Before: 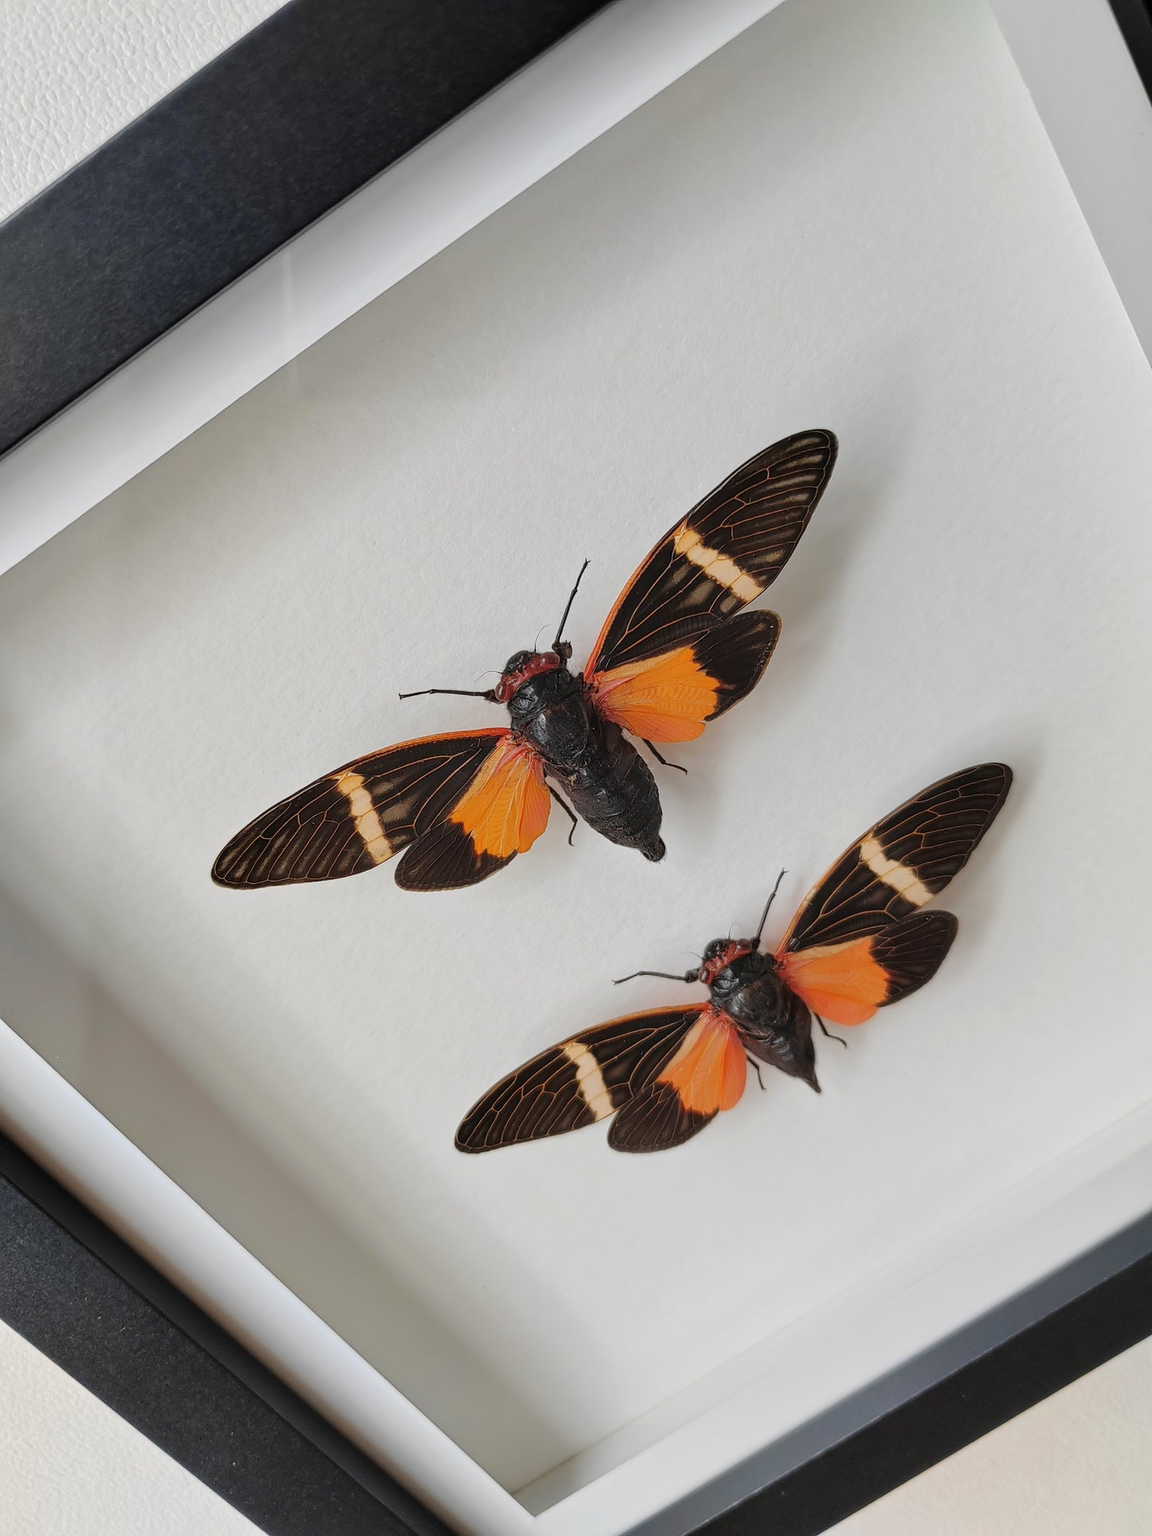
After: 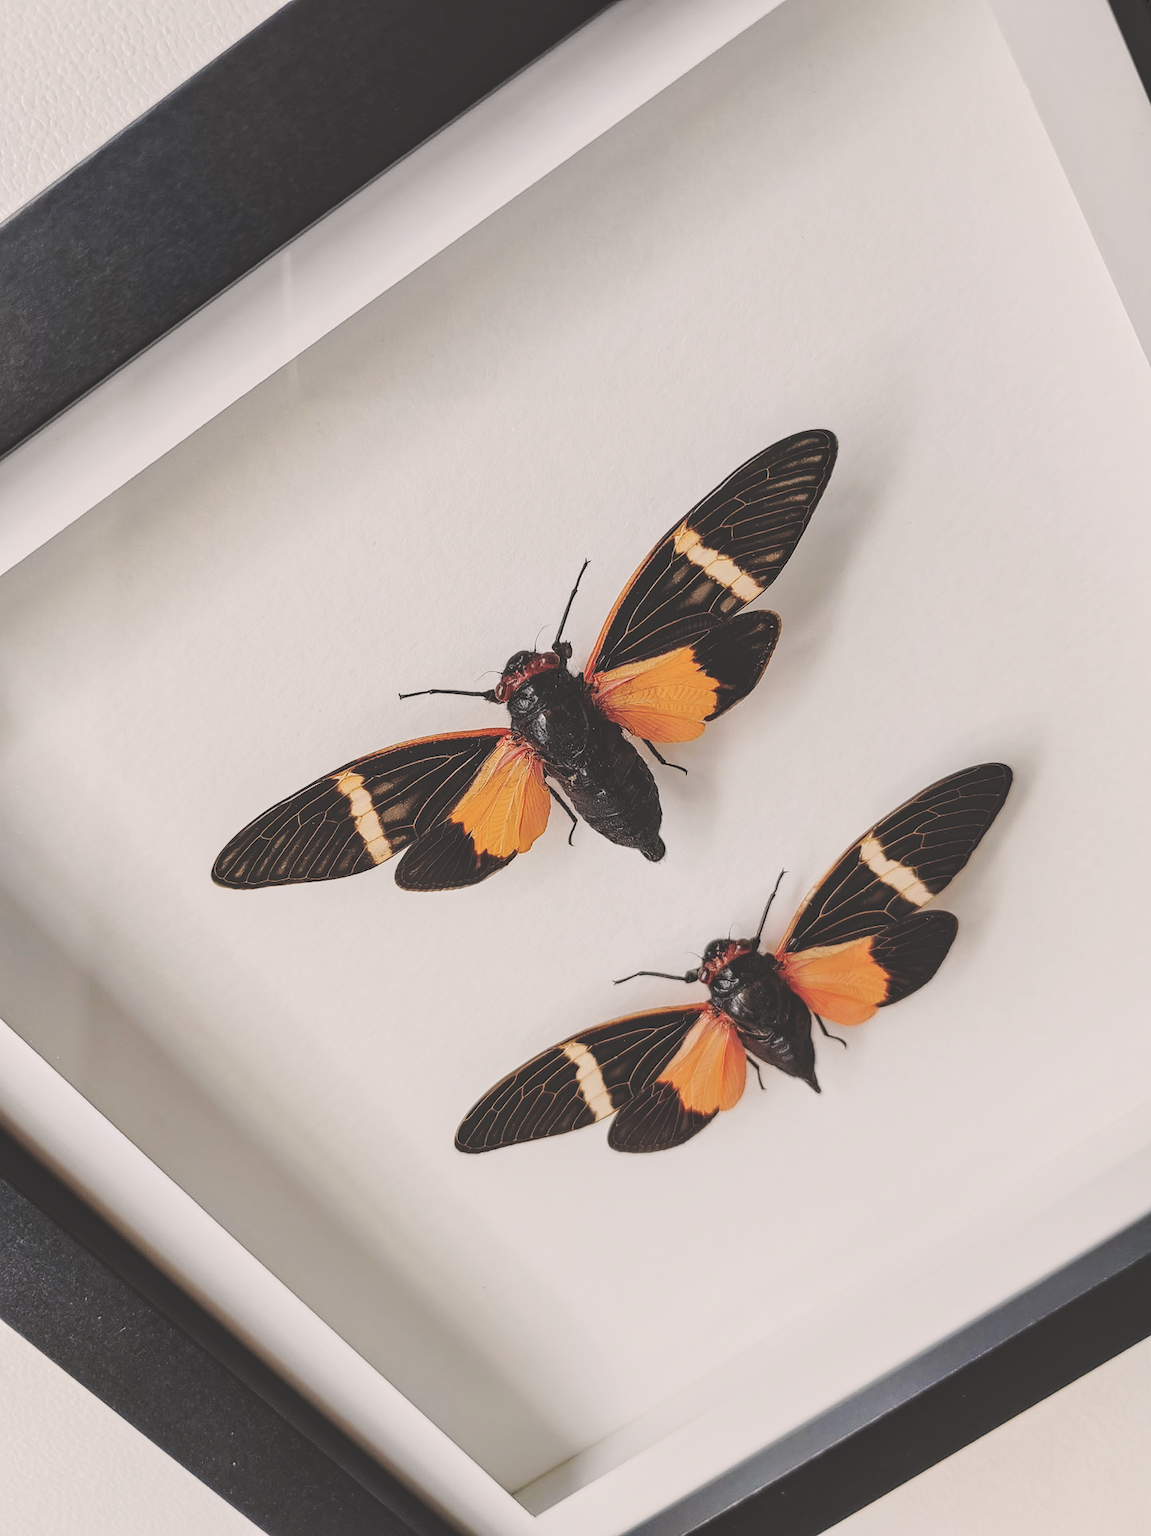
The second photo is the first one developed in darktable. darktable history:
local contrast: detail 115%
tone curve: curves: ch0 [(0, 0) (0.003, 0.174) (0.011, 0.178) (0.025, 0.182) (0.044, 0.185) (0.069, 0.191) (0.1, 0.194) (0.136, 0.199) (0.177, 0.219) (0.224, 0.246) (0.277, 0.284) (0.335, 0.35) (0.399, 0.43) (0.468, 0.539) (0.543, 0.637) (0.623, 0.711) (0.709, 0.799) (0.801, 0.865) (0.898, 0.914) (1, 1)], preserve colors none
color correction: highlights a* 5.59, highlights b* 5.24, saturation 0.68
